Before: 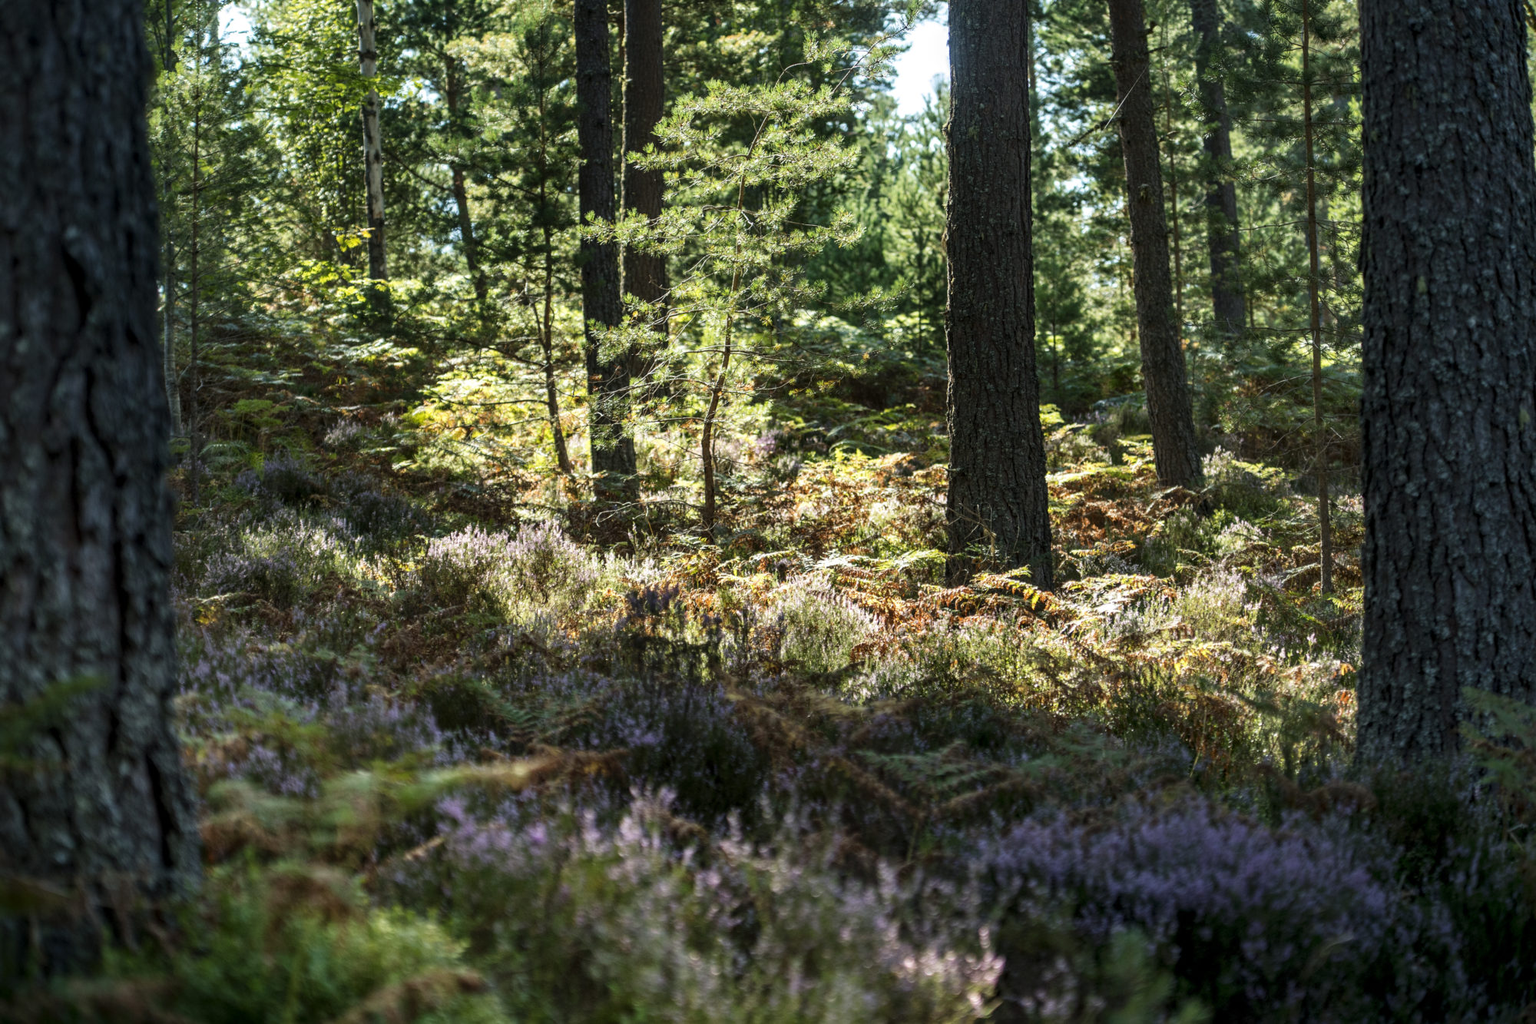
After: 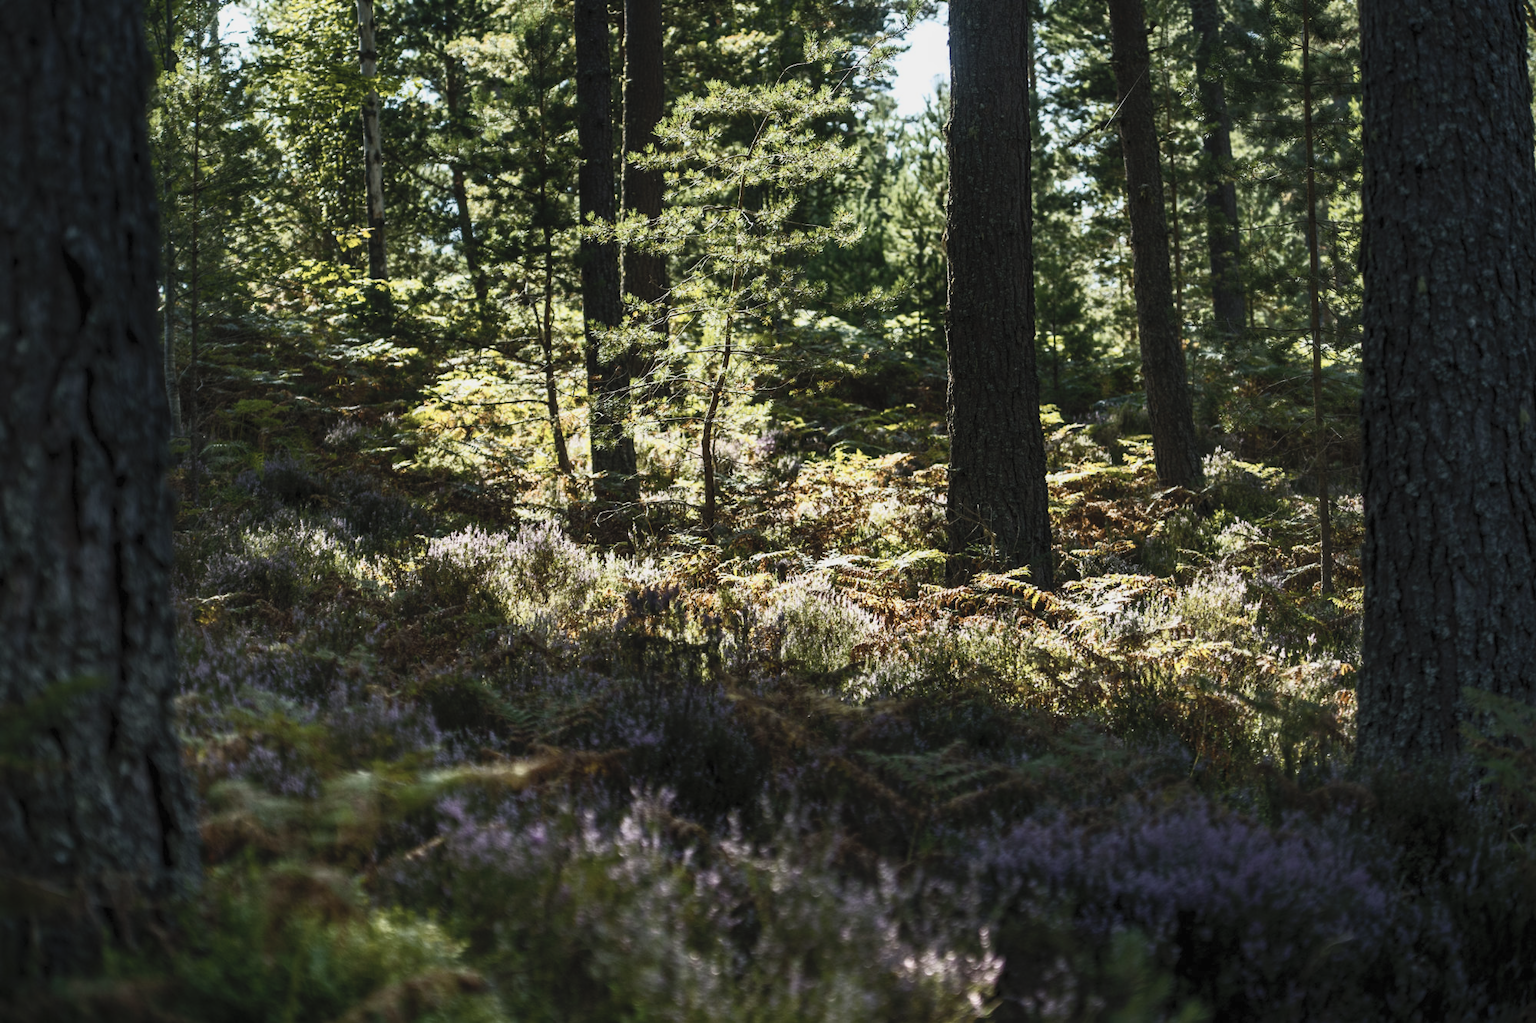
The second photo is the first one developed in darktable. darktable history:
contrast brightness saturation: contrast 0.57, brightness 0.57, saturation -0.34
color balance rgb: linear chroma grading › global chroma 15%, perceptual saturation grading › global saturation 30%
exposure: black level correction 0, exposure 0.7 EV, compensate exposure bias true, compensate highlight preservation false
